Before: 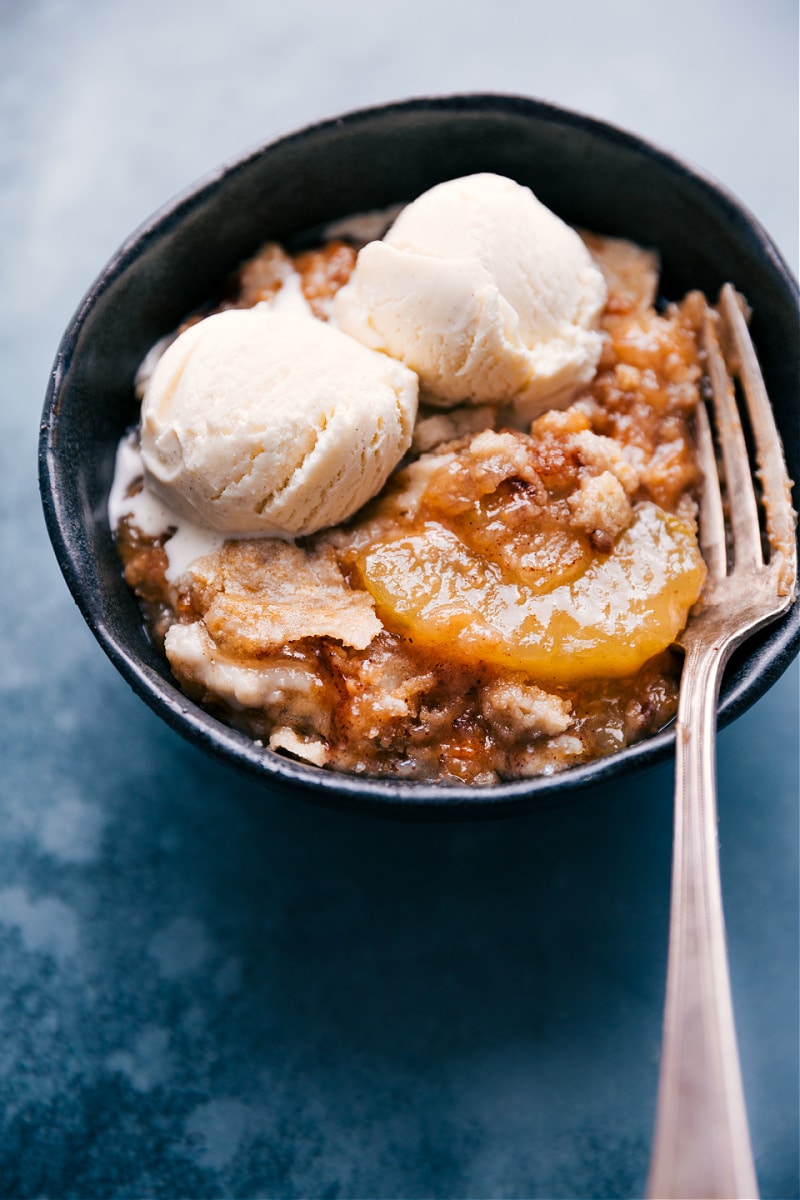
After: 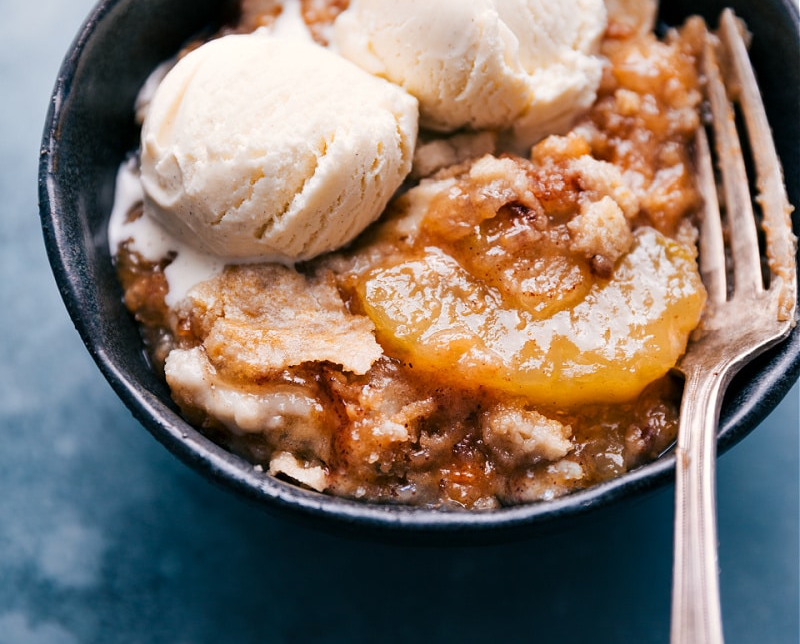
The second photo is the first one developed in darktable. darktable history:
crop and rotate: top 22.968%, bottom 23.309%
